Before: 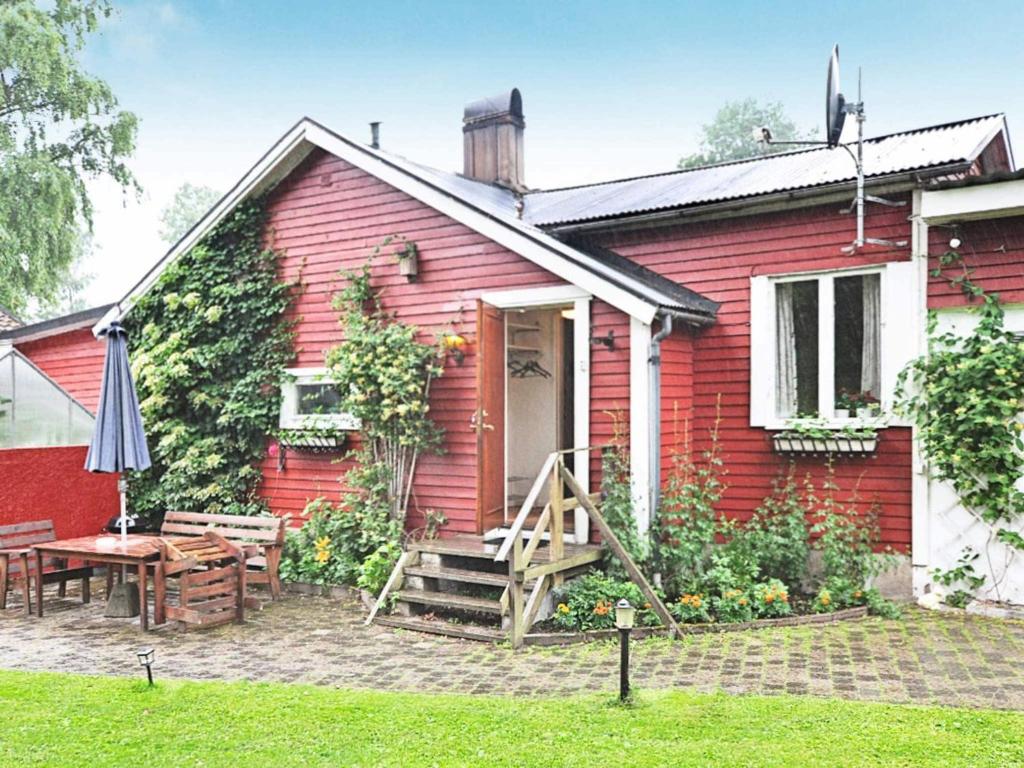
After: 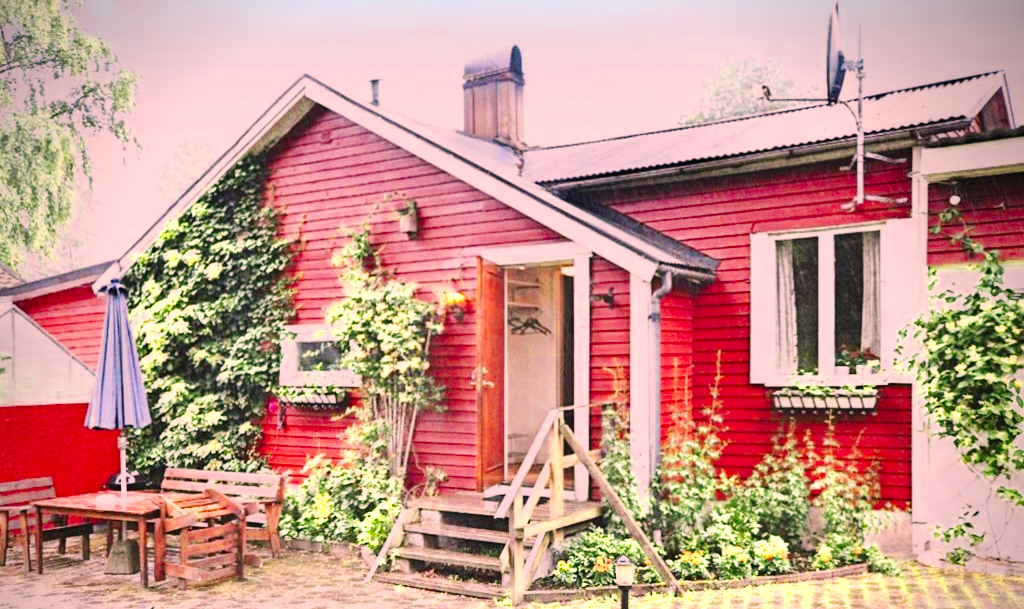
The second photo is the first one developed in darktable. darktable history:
color correction: highlights a* 14.52, highlights b* 4.84
vignetting: brightness -0.629, saturation -0.007, center (-0.028, 0.239)
base curve: curves: ch0 [(0, 0) (0.032, 0.025) (0.121, 0.166) (0.206, 0.329) (0.605, 0.79) (1, 1)], preserve colors none
crop and rotate: top 5.667%, bottom 14.937%
color zones: curves: ch0 [(0.004, 0.305) (0.261, 0.623) (0.389, 0.399) (0.708, 0.571) (0.947, 0.34)]; ch1 [(0.025, 0.645) (0.229, 0.584) (0.326, 0.551) (0.484, 0.262) (0.757, 0.643)]
